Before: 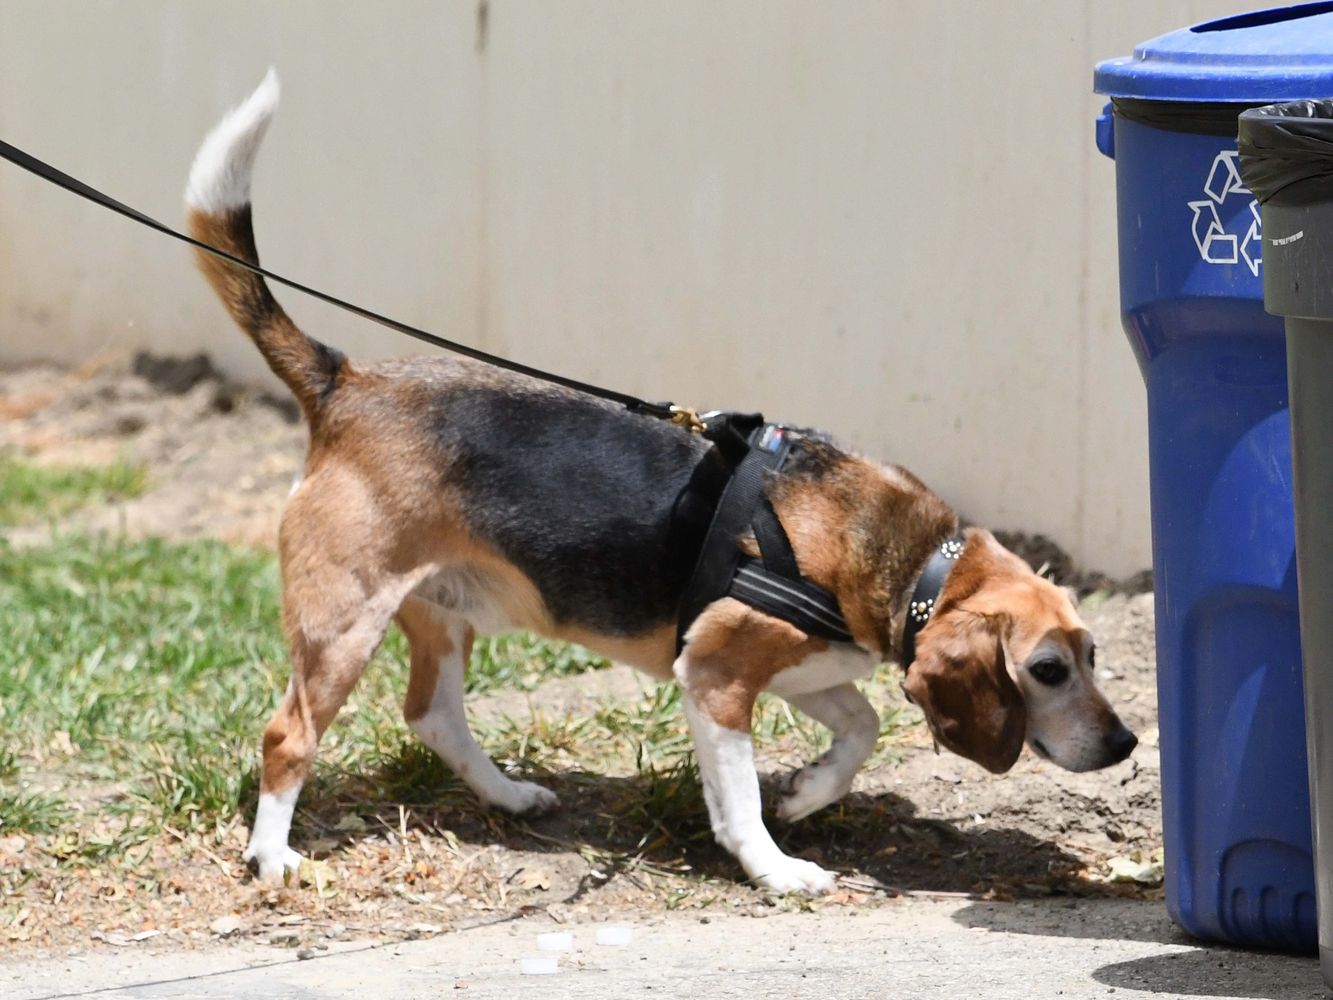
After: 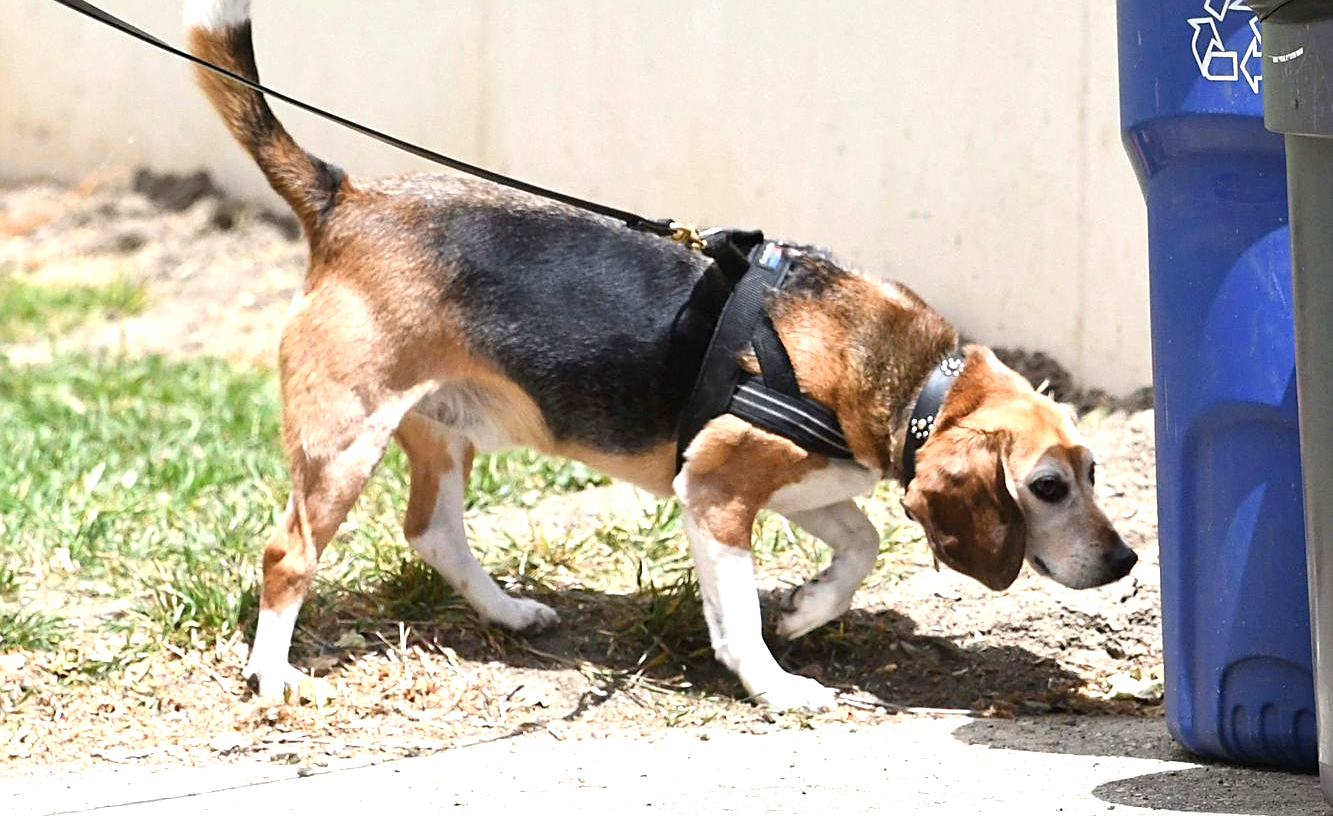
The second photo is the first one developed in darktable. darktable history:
sharpen: on, module defaults
crop and rotate: top 18.354%
exposure: exposure 0.763 EV, compensate exposure bias true, compensate highlight preservation false
